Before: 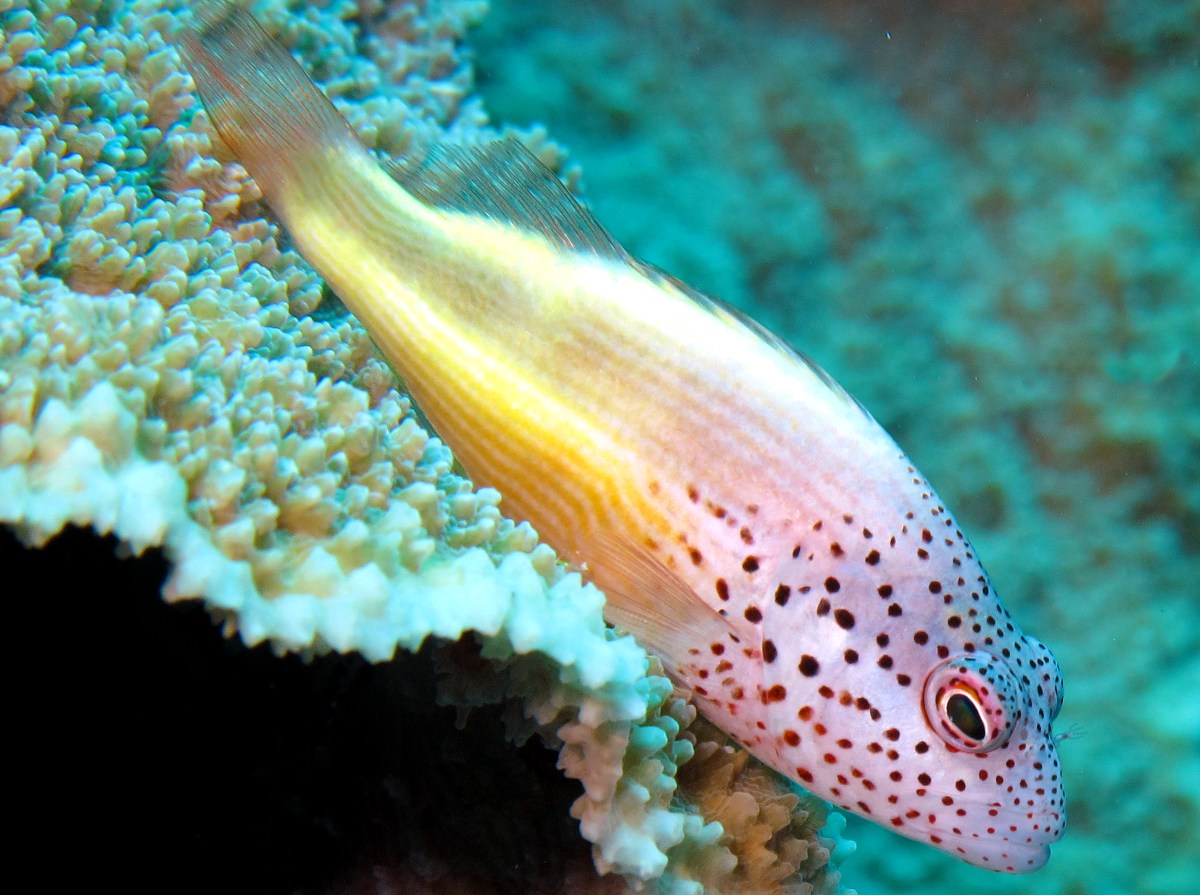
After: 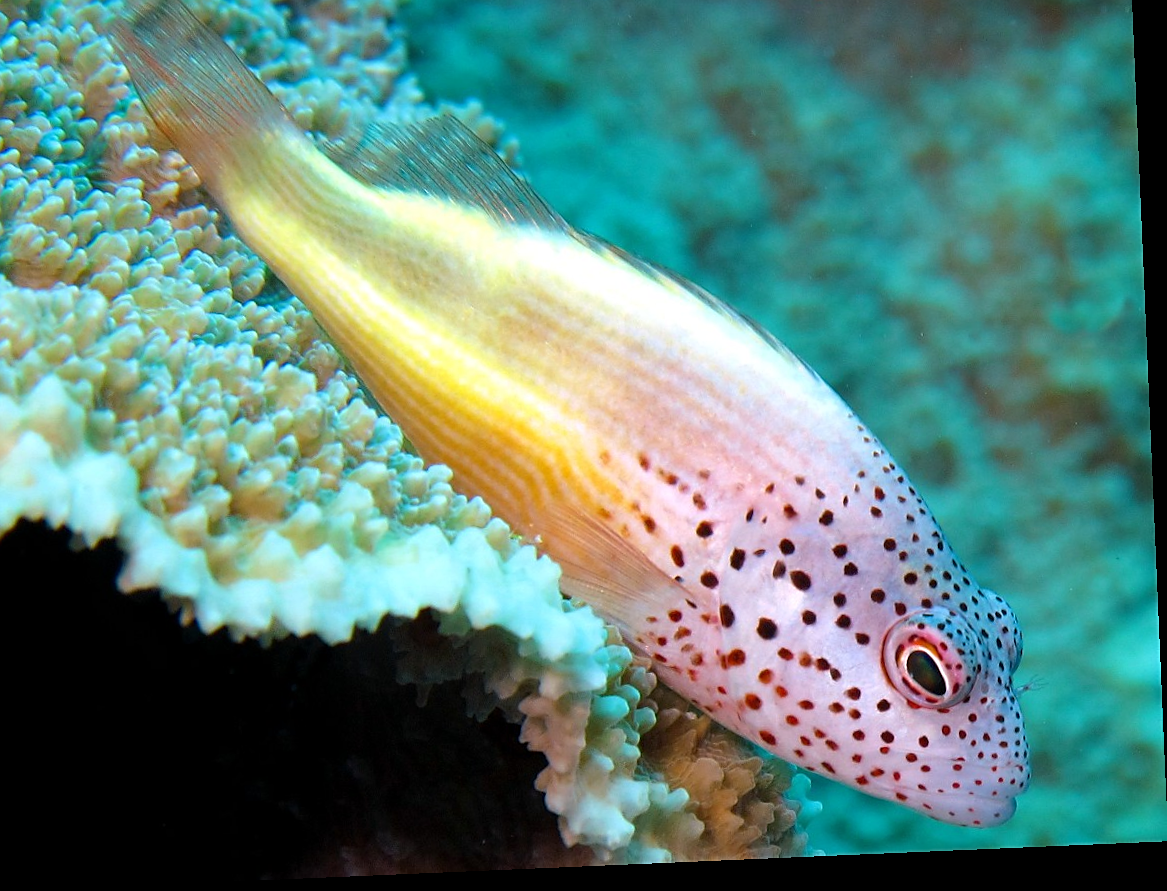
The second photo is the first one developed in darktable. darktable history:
crop and rotate: angle 2.47°, left 5.636%, top 5.709%
sharpen: radius 1.83, amount 0.404, threshold 1.404
